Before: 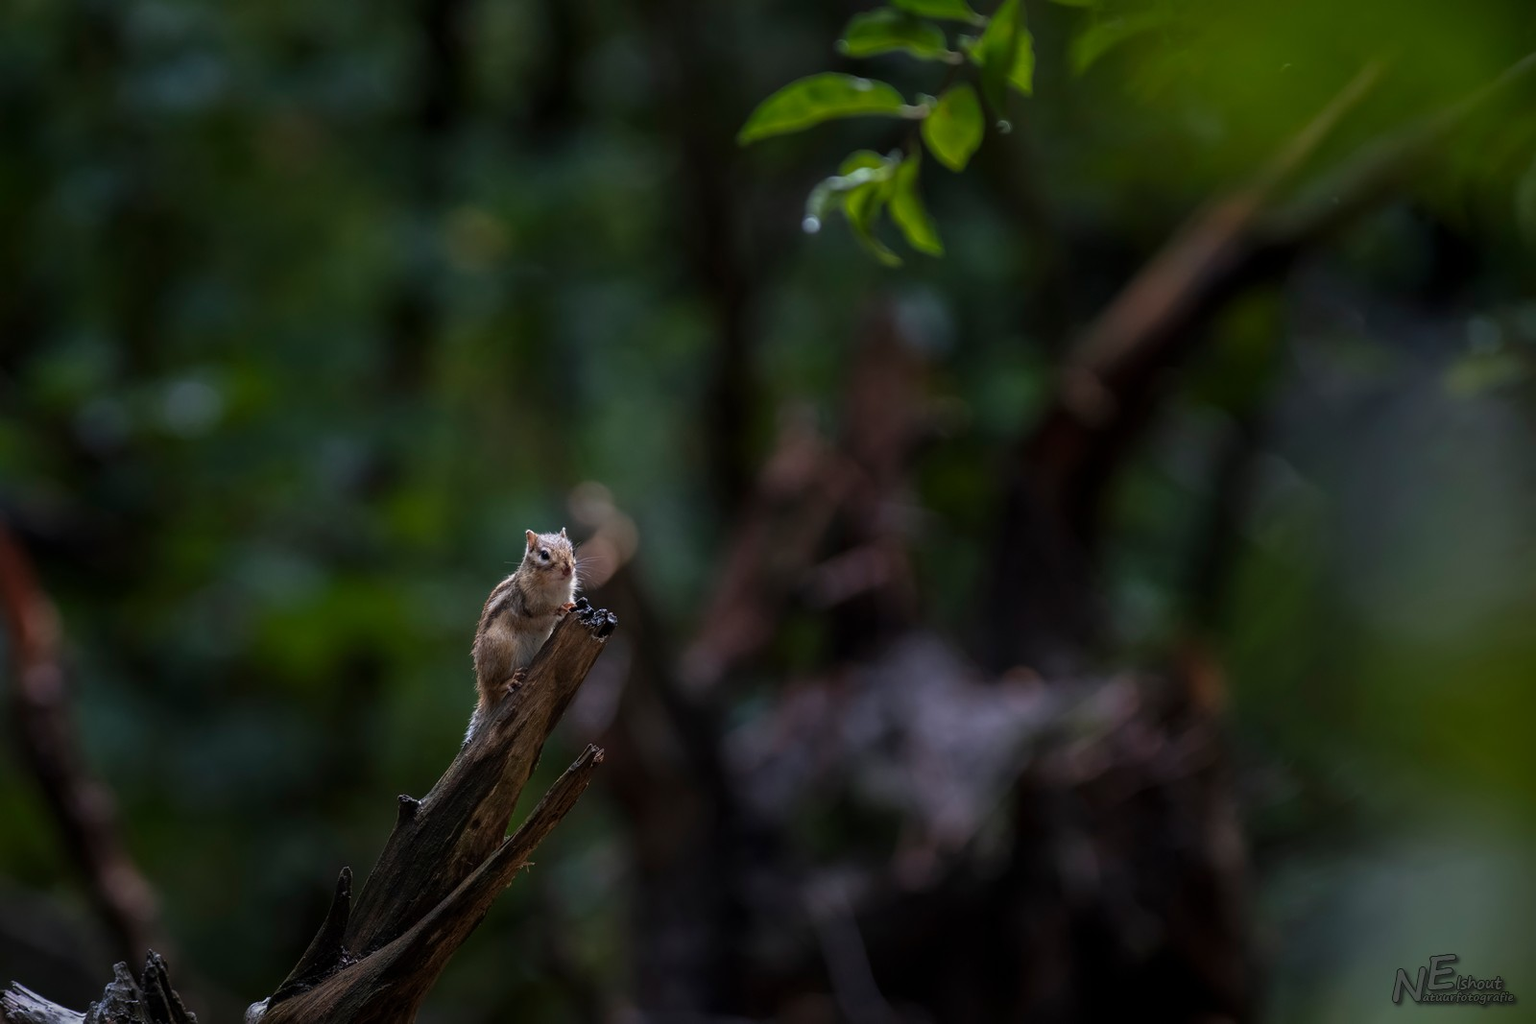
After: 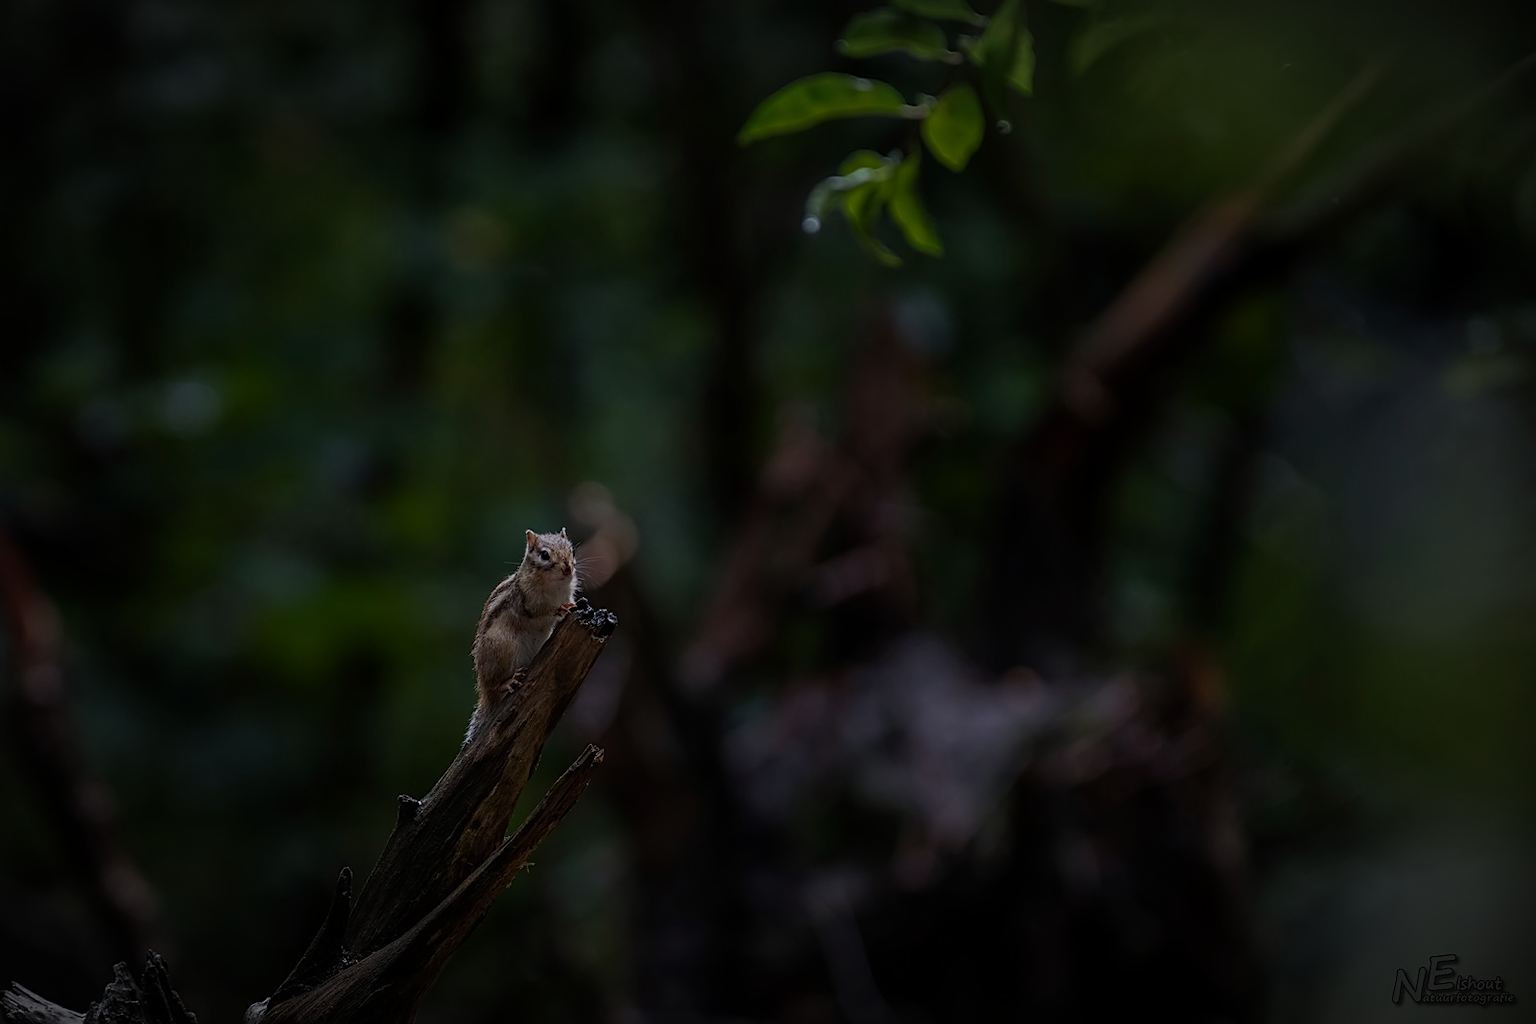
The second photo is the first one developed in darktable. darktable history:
exposure: exposure -1.949 EV, compensate exposure bias true, compensate highlight preservation false
vignetting: brightness -0.623, saturation -0.677, automatic ratio true
sharpen: on, module defaults
